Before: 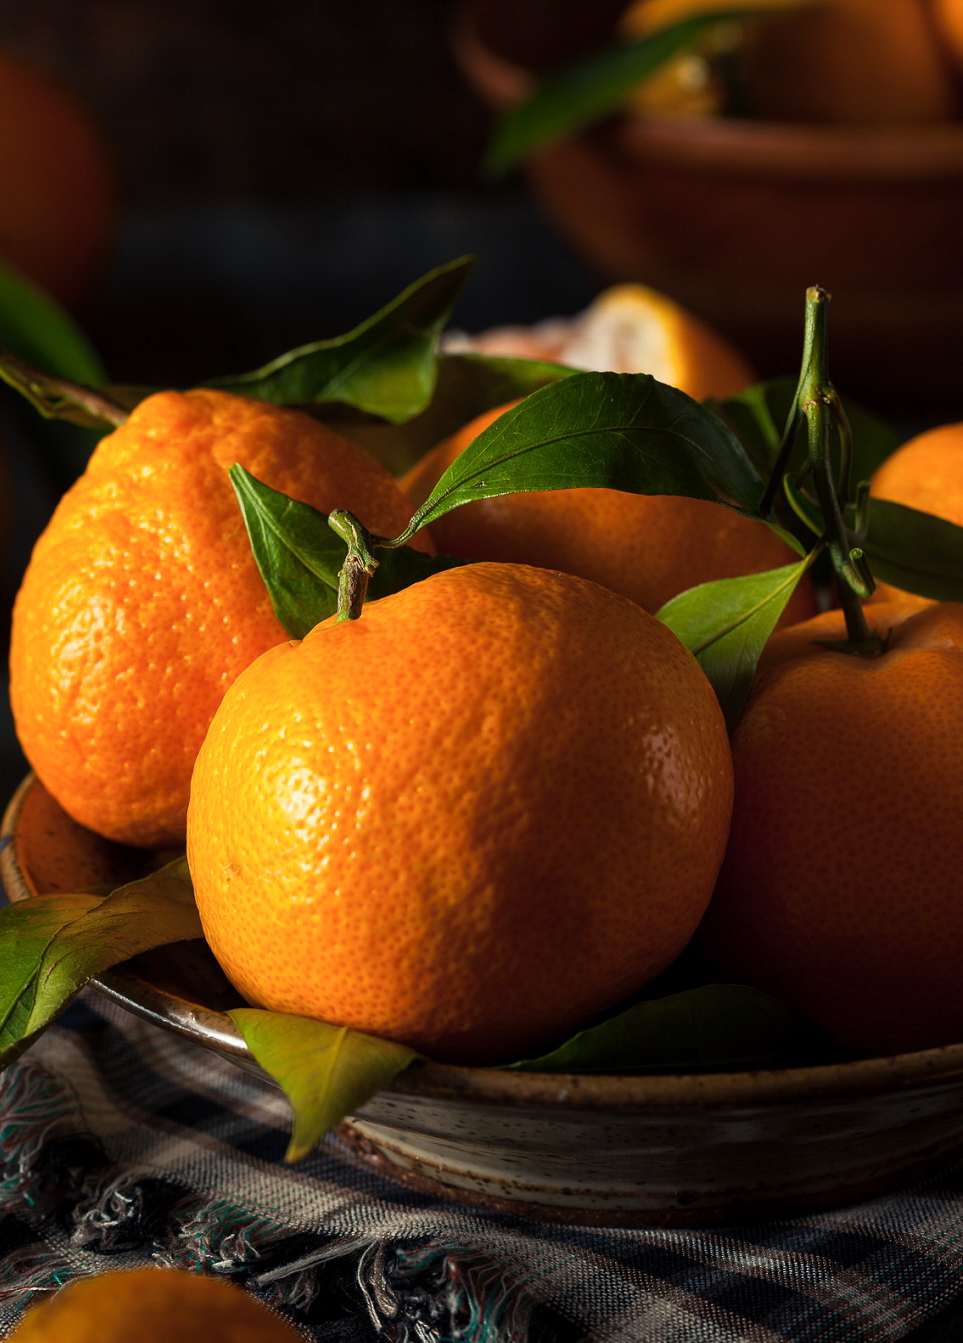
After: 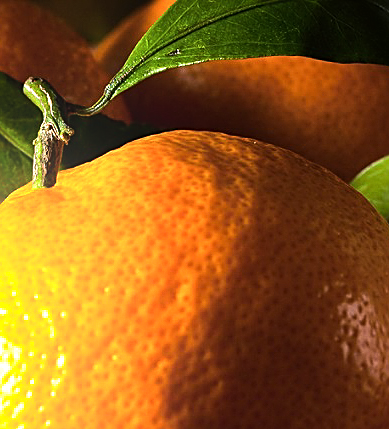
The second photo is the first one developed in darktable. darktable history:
white balance: red 0.967, blue 1.119, emerald 0.756
sharpen: on, module defaults
crop: left 31.751%, top 32.172%, right 27.8%, bottom 35.83%
tone equalizer: -8 EV -0.75 EV, -7 EV -0.7 EV, -6 EV -0.6 EV, -5 EV -0.4 EV, -3 EV 0.4 EV, -2 EV 0.6 EV, -1 EV 0.7 EV, +0 EV 0.75 EV, edges refinement/feathering 500, mask exposure compensation -1.57 EV, preserve details no
exposure: black level correction 0, exposure 0.7 EV, compensate exposure bias true, compensate highlight preservation false
bloom: size 13.65%, threshold 98.39%, strength 4.82%
graduated density: on, module defaults
